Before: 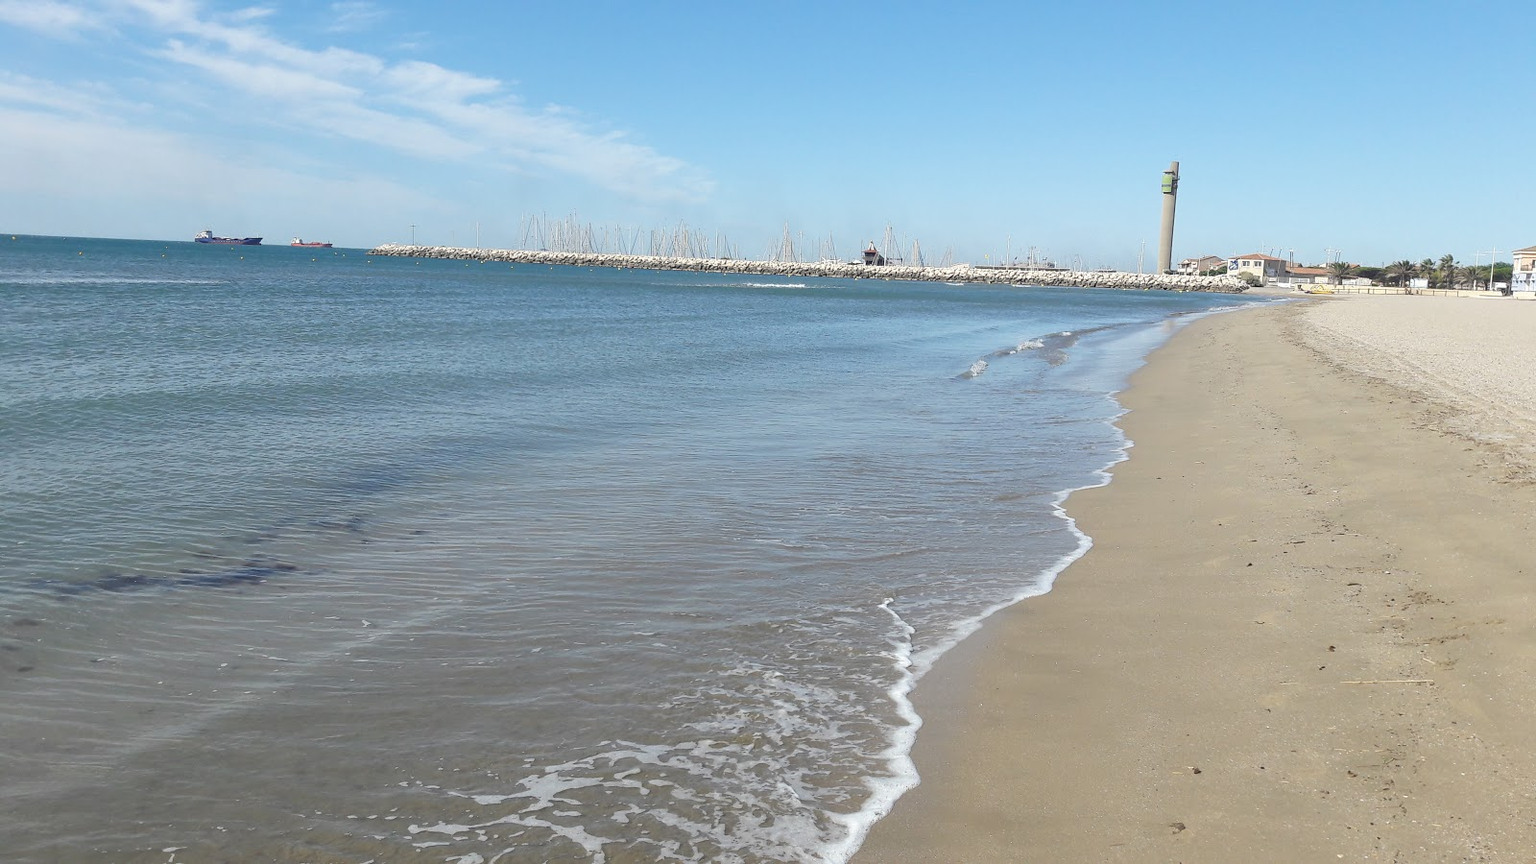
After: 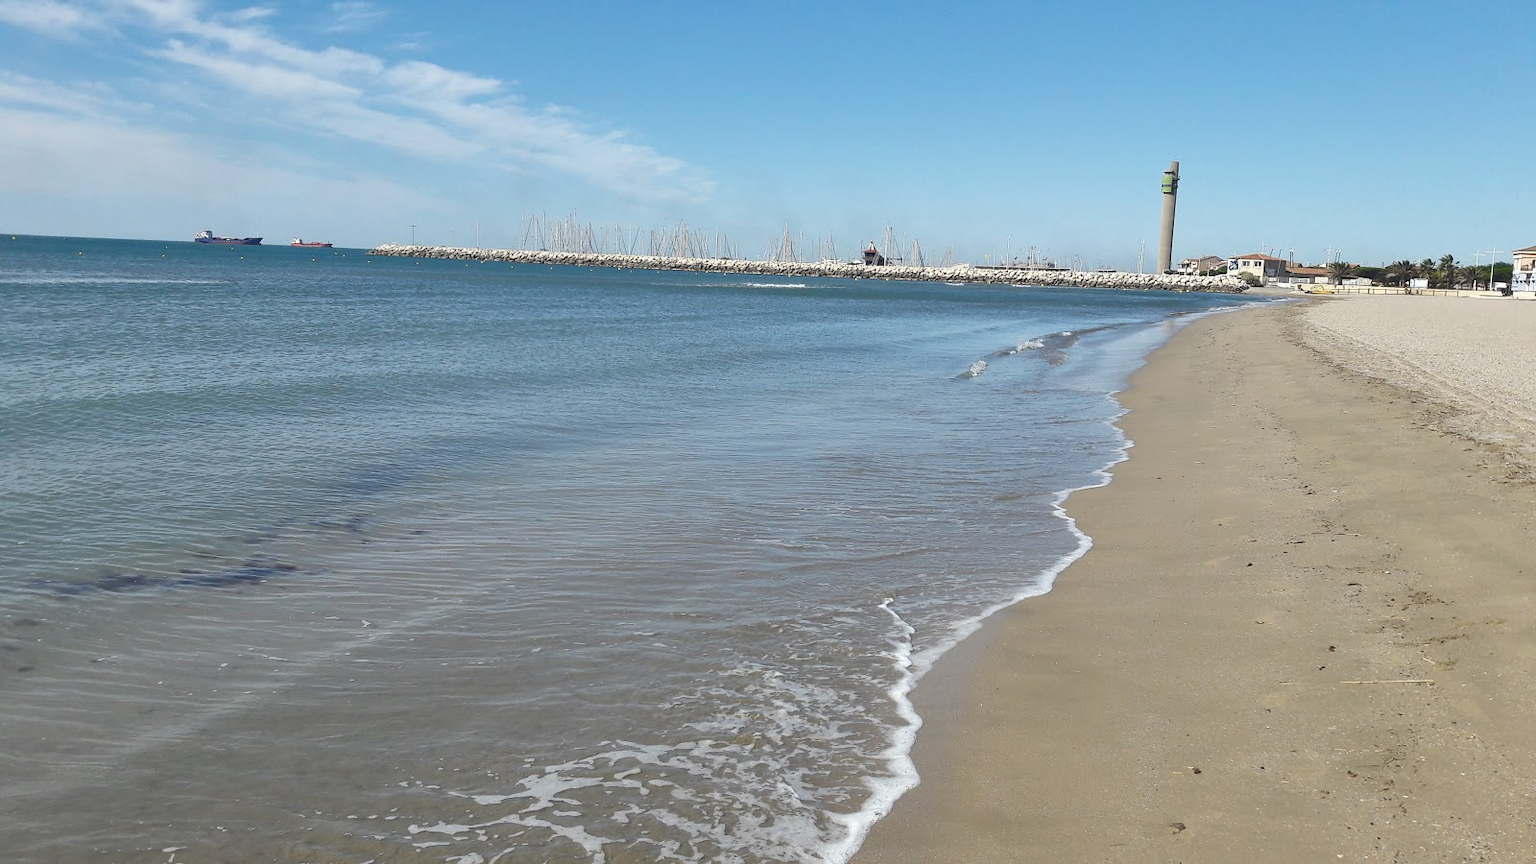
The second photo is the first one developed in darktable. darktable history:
white balance: emerald 1
shadows and highlights: shadows 53, soften with gaussian
